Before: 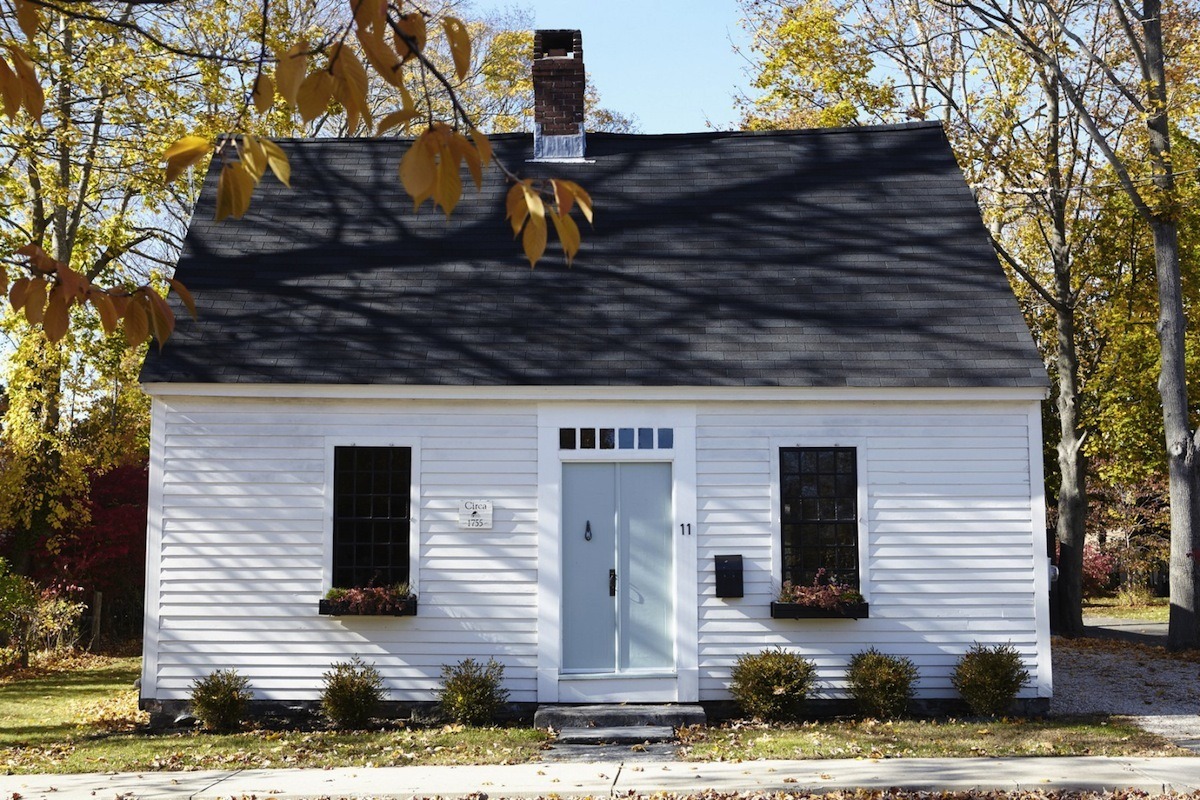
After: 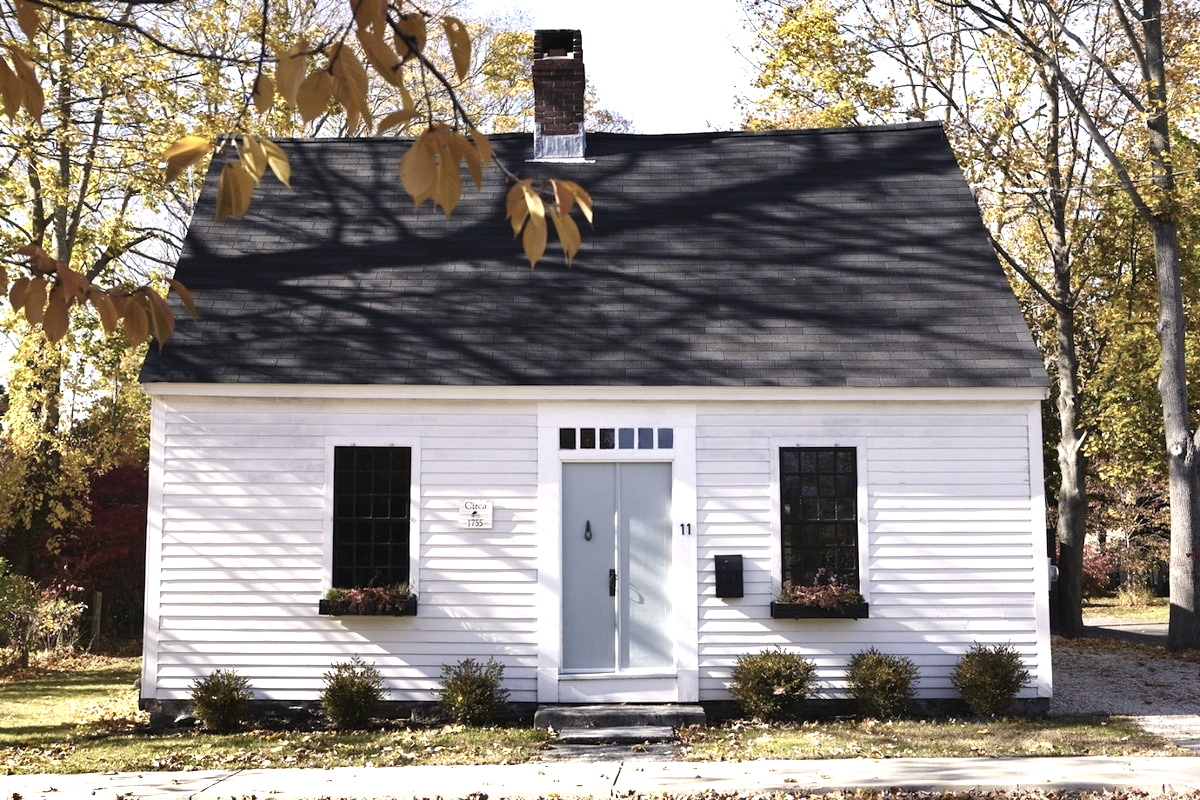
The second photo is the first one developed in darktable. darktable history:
color correction: highlights a* 5.59, highlights b* 5.24, saturation 0.68
exposure: black level correction 0, exposure 0.7 EV, compensate exposure bias true, compensate highlight preservation false
shadows and highlights: soften with gaussian
